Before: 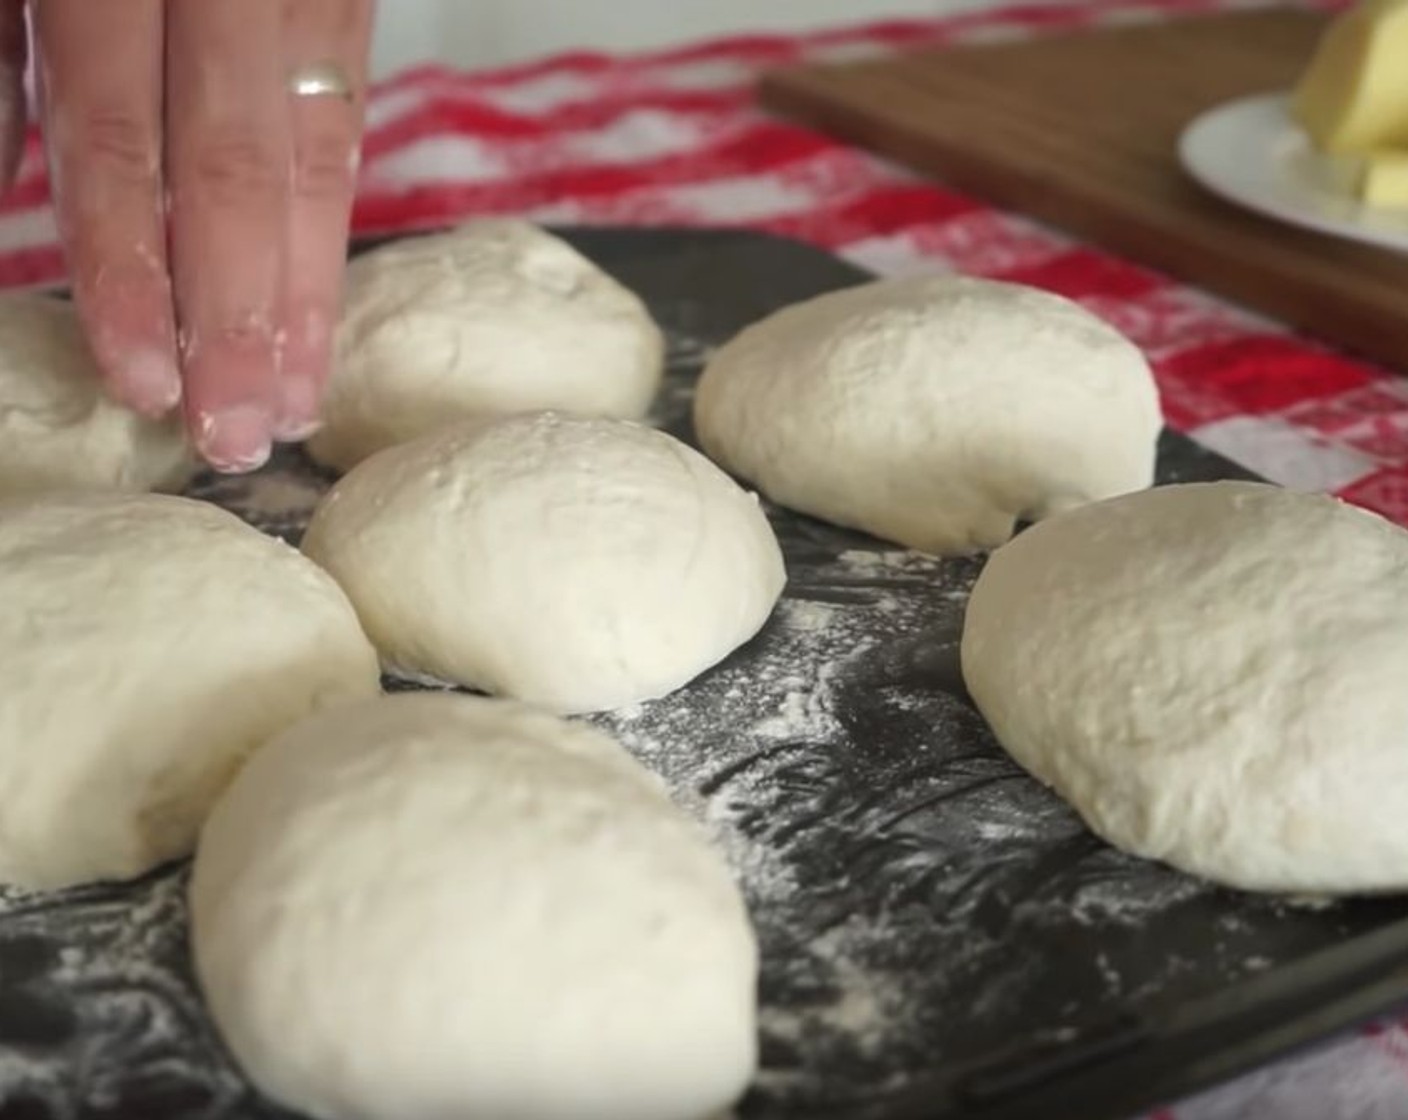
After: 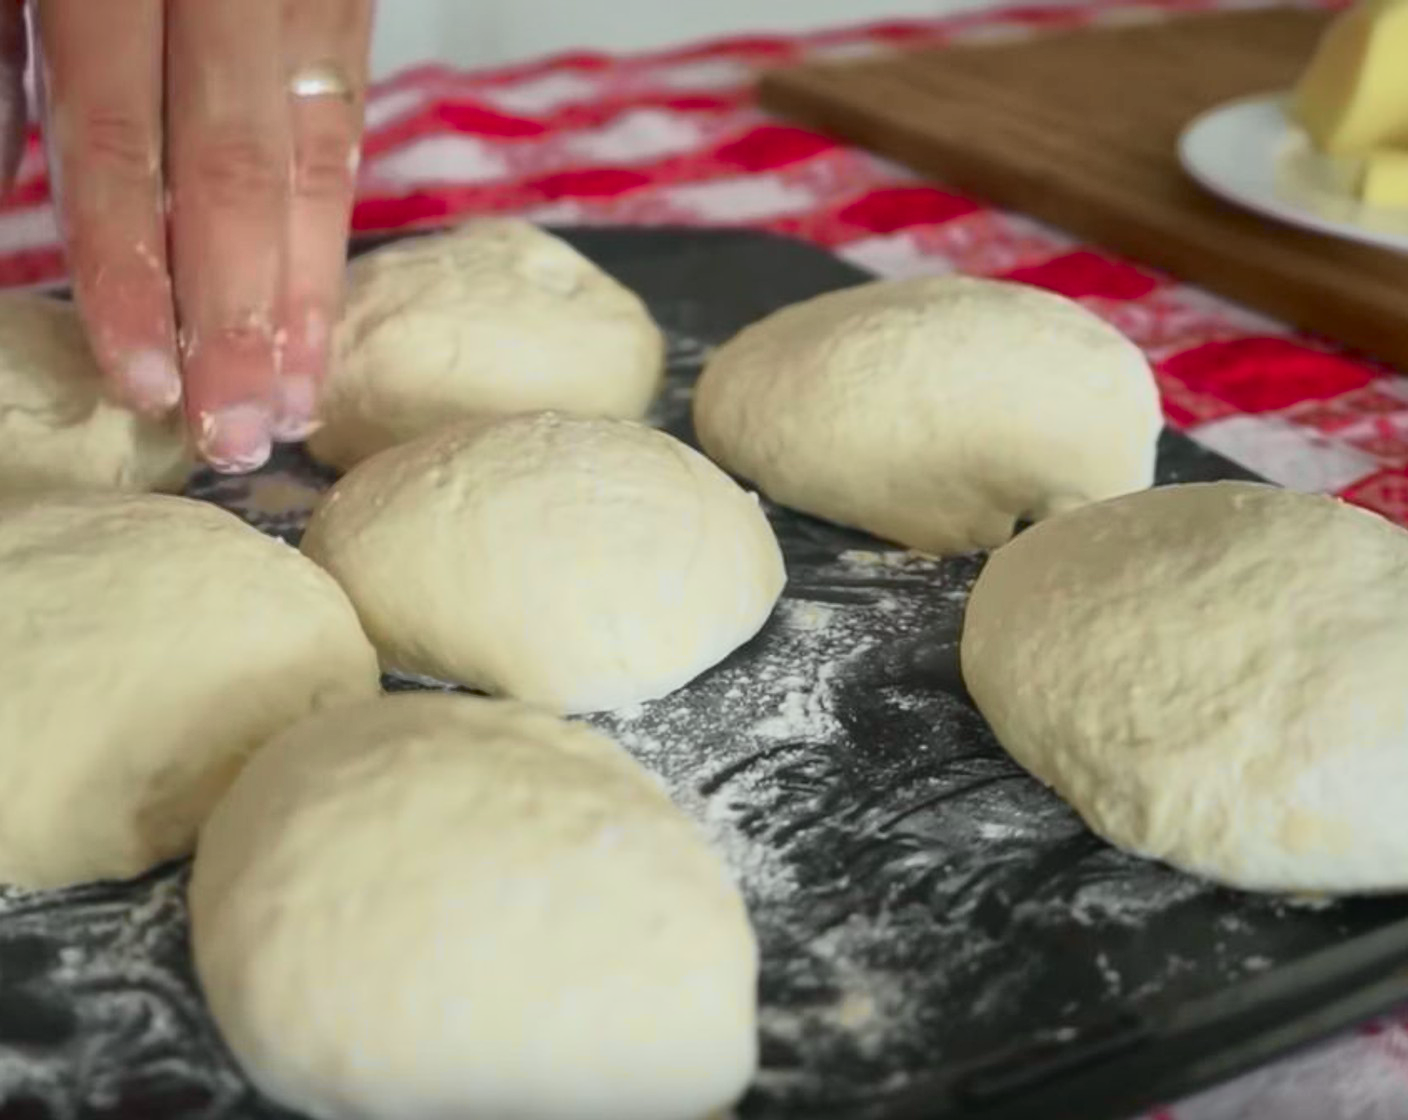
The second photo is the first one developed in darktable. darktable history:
tone curve: curves: ch0 [(0, 0.008) (0.081, 0.044) (0.177, 0.123) (0.283, 0.253) (0.416, 0.449) (0.495, 0.524) (0.661, 0.756) (0.796, 0.859) (1, 0.951)]; ch1 [(0, 0) (0.161, 0.092) (0.35, 0.33) (0.392, 0.392) (0.427, 0.426) (0.479, 0.472) (0.505, 0.5) (0.521, 0.524) (0.567, 0.556) (0.583, 0.588) (0.625, 0.627) (0.678, 0.733) (1, 1)]; ch2 [(0, 0) (0.346, 0.362) (0.404, 0.427) (0.502, 0.499) (0.531, 0.523) (0.544, 0.561) (0.58, 0.59) (0.629, 0.642) (0.717, 0.678) (1, 1)], color space Lab, independent channels, preserve colors none
shadows and highlights: on, module defaults
